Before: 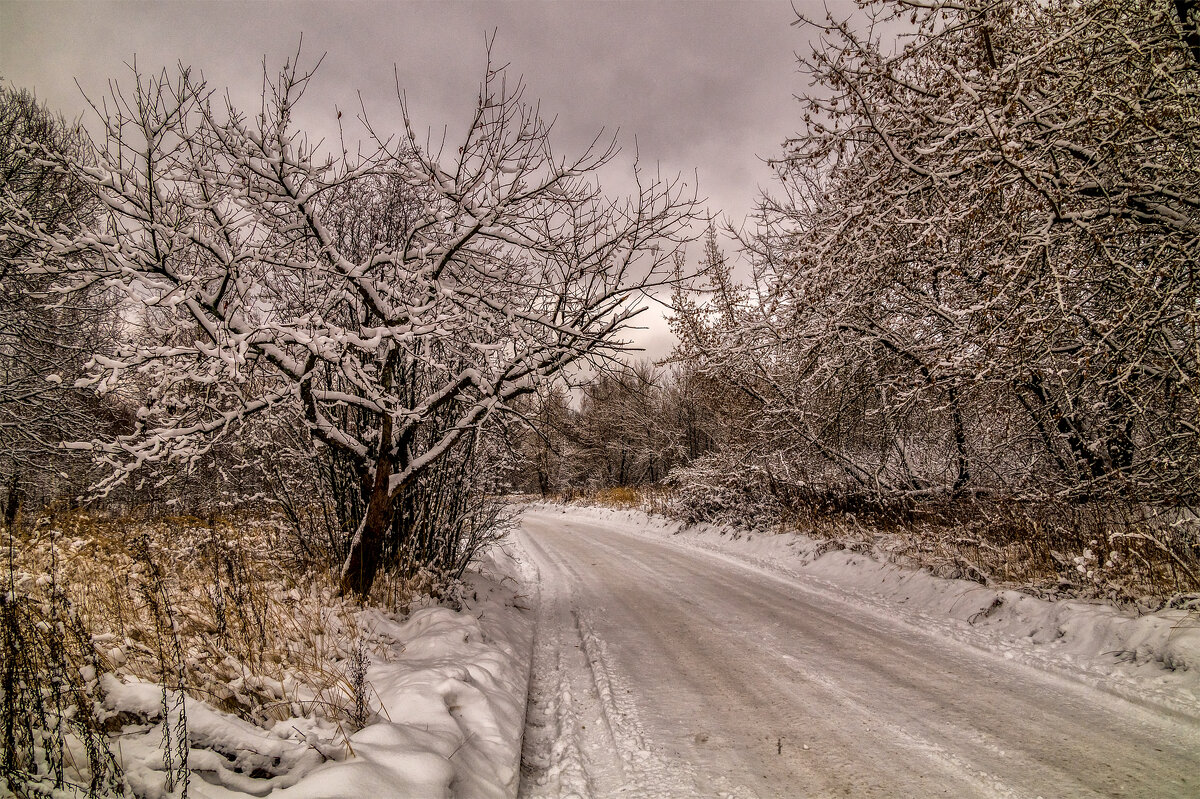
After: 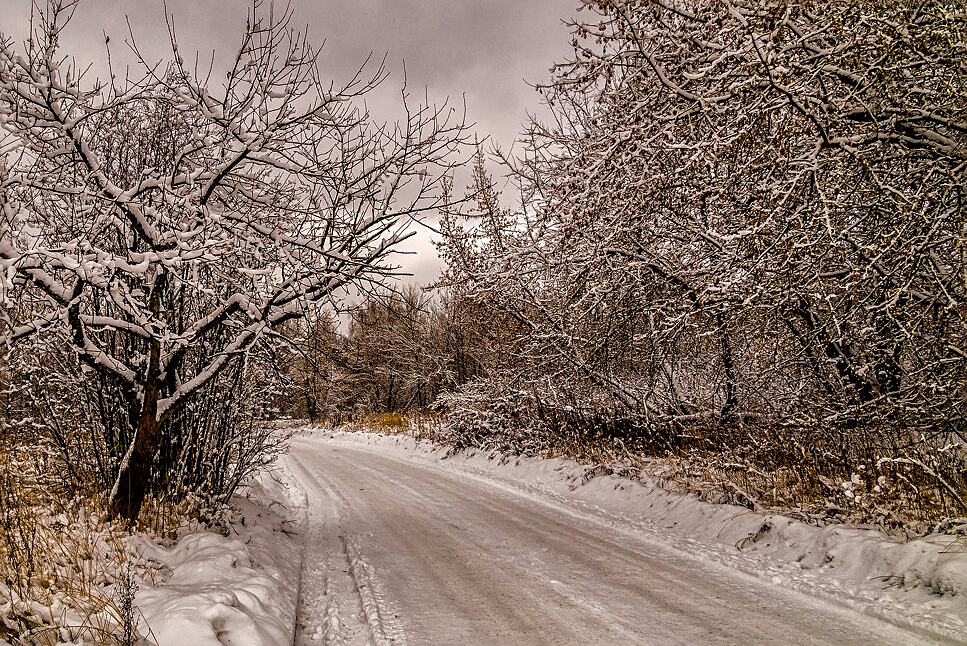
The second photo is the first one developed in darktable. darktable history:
crop: left 19.351%, top 9.477%, right 0%, bottom 9.6%
sharpen: on, module defaults
color balance rgb: perceptual saturation grading › global saturation 20%, perceptual saturation grading › highlights -50.125%, perceptual saturation grading › shadows 31.039%, global vibrance 20%
